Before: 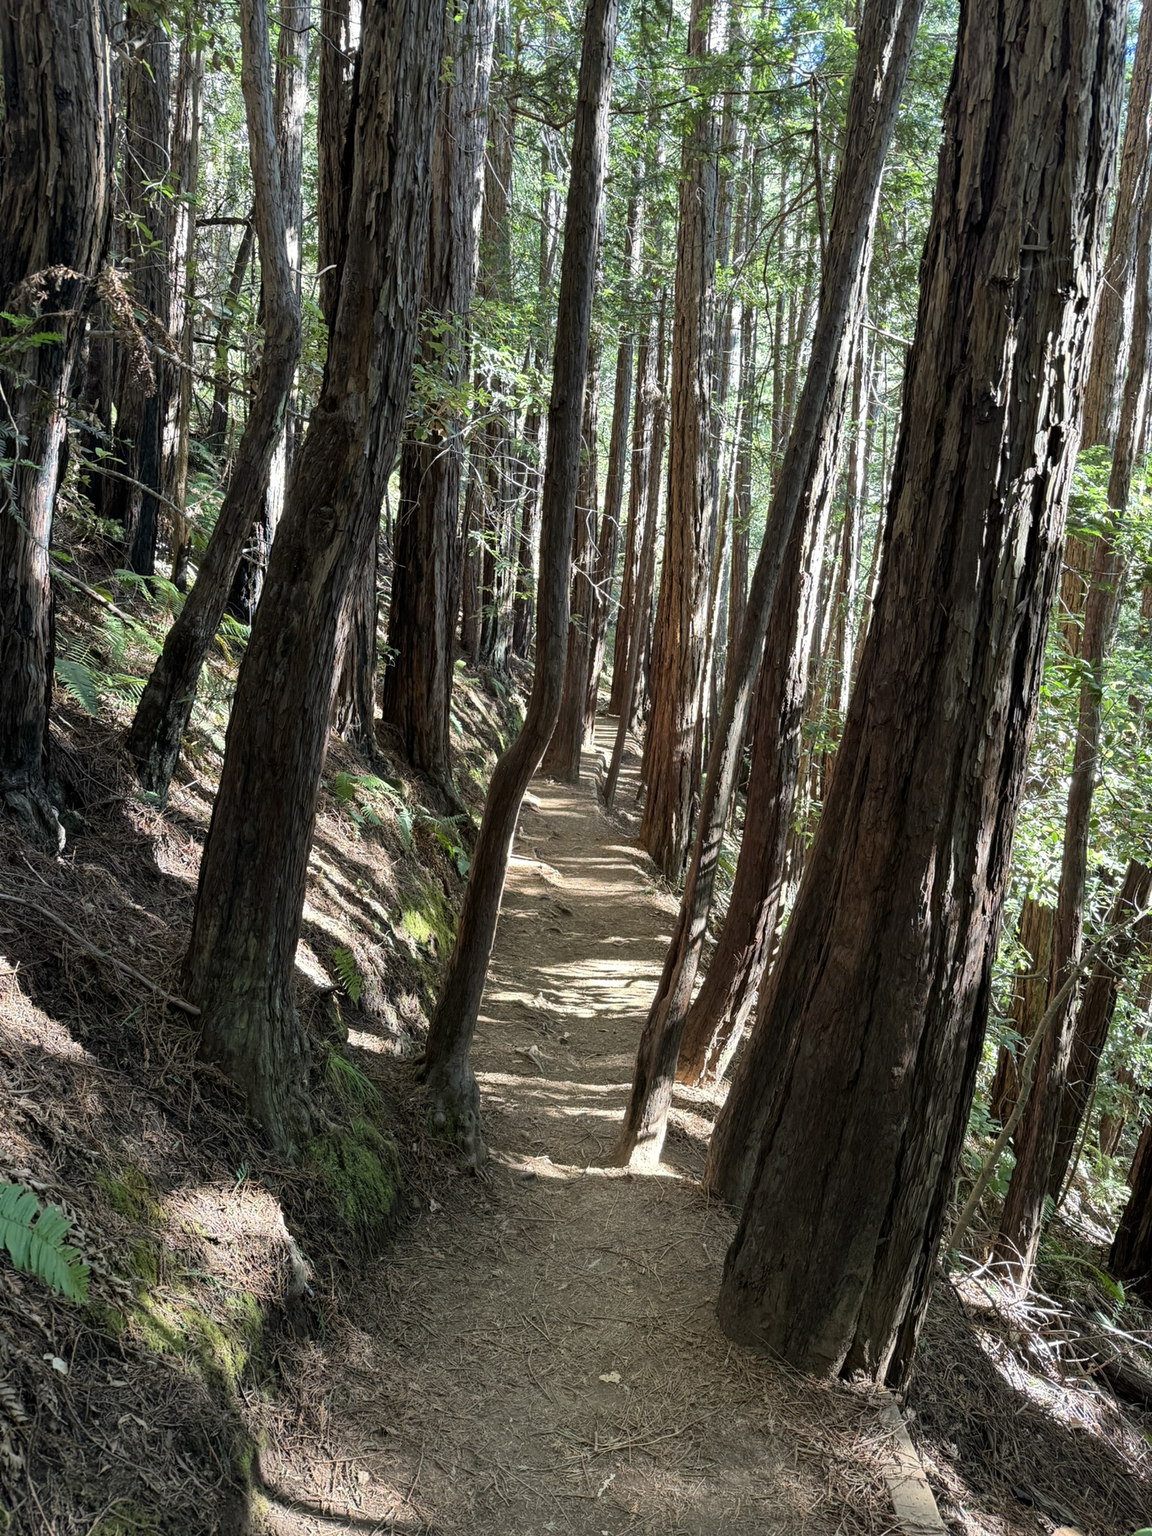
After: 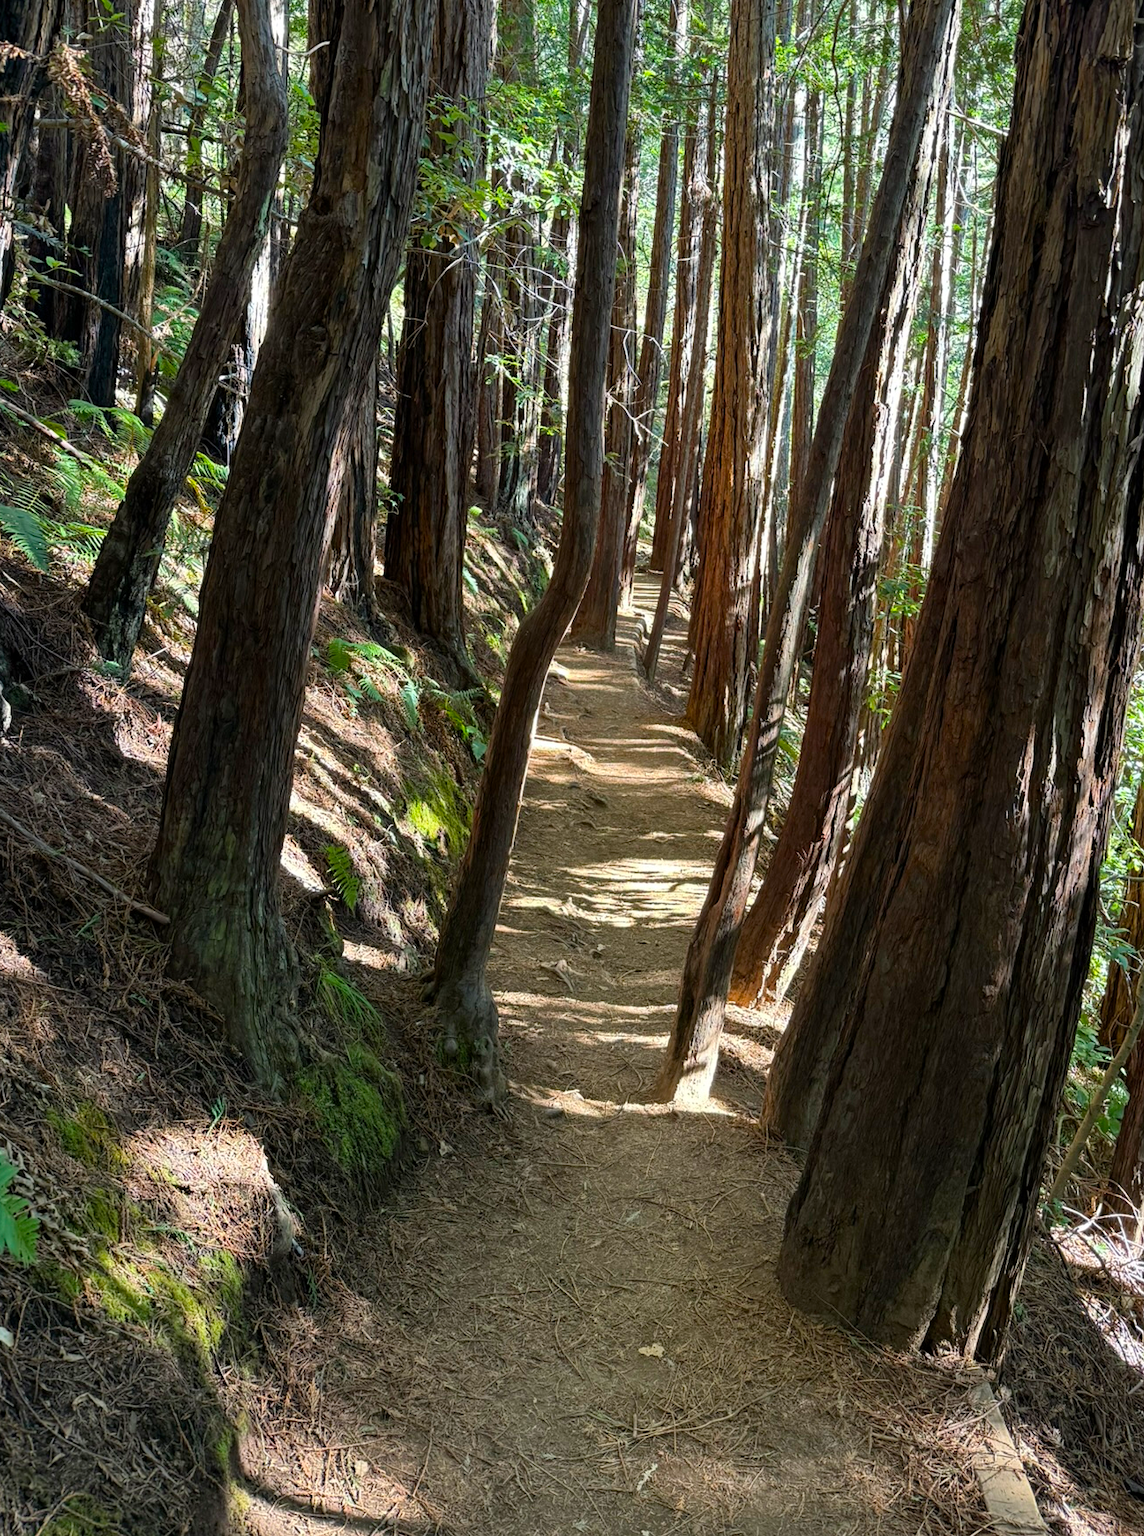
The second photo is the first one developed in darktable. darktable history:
contrast brightness saturation: saturation 0.13
color balance rgb: perceptual saturation grading › global saturation 25.158%
crop and rotate: left 4.883%, top 14.986%, right 10.641%
